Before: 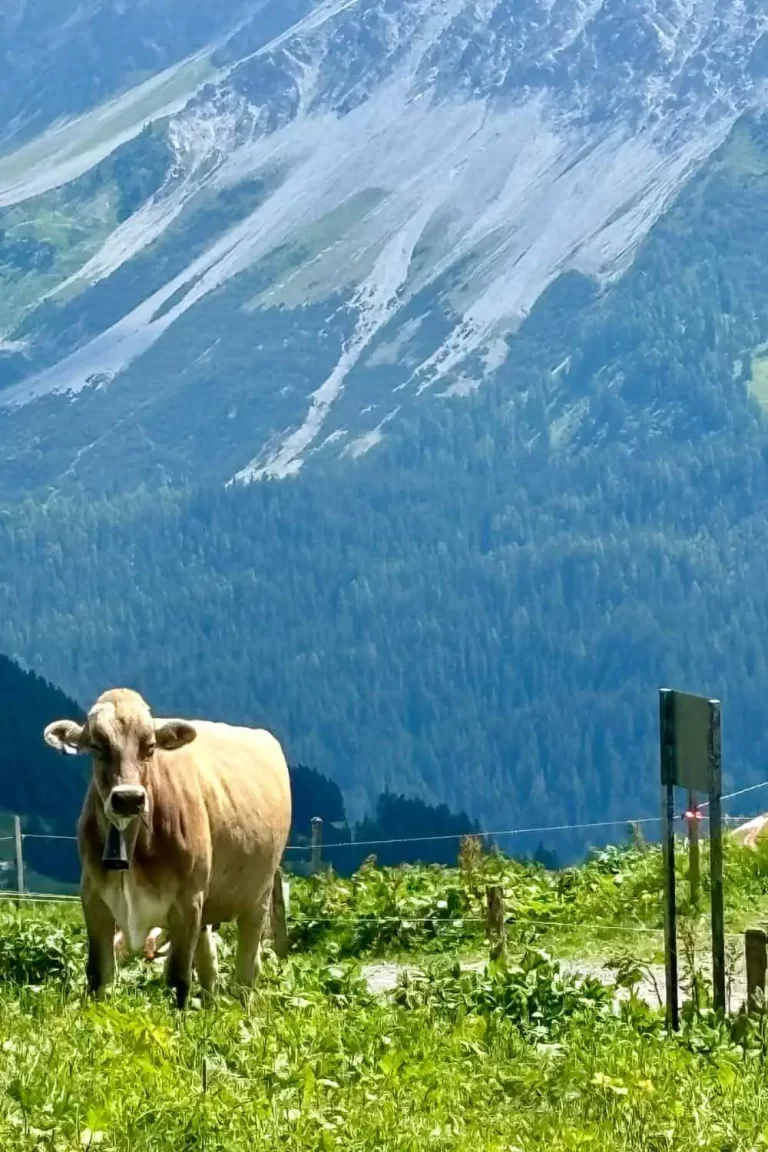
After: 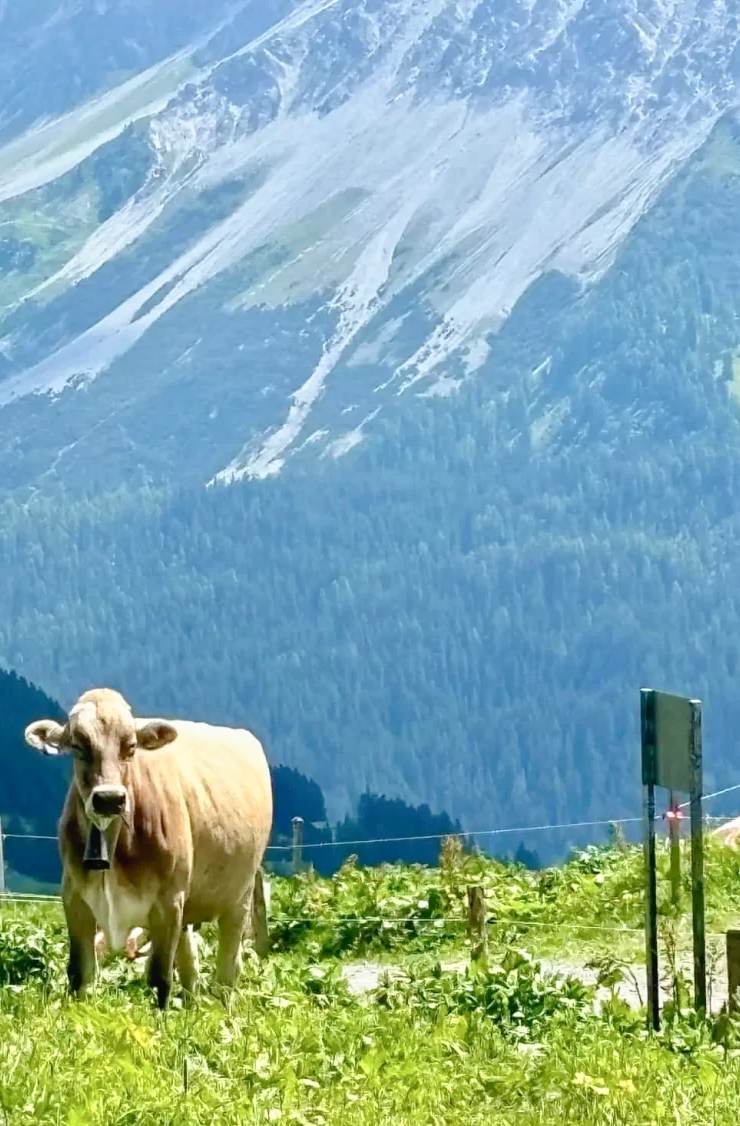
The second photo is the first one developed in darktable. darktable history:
tone curve: curves: ch0 [(0, 0) (0.003, 0.022) (0.011, 0.025) (0.025, 0.032) (0.044, 0.055) (0.069, 0.089) (0.1, 0.133) (0.136, 0.18) (0.177, 0.231) (0.224, 0.291) (0.277, 0.35) (0.335, 0.42) (0.399, 0.496) (0.468, 0.561) (0.543, 0.632) (0.623, 0.706) (0.709, 0.783) (0.801, 0.865) (0.898, 0.947) (1, 1)], preserve colors none
exposure: exposure 0.128 EV, compensate highlight preservation false
crop and rotate: left 2.536%, right 1.107%, bottom 2.246%
tone equalizer: -8 EV -0.002 EV, -7 EV 0.005 EV, -6 EV -0.009 EV, -5 EV 0.011 EV, -4 EV -0.012 EV, -3 EV 0.007 EV, -2 EV -0.062 EV, -1 EV -0.293 EV, +0 EV -0.582 EV, smoothing diameter 2%, edges refinement/feathering 20, mask exposure compensation -1.57 EV, filter diffusion 5
